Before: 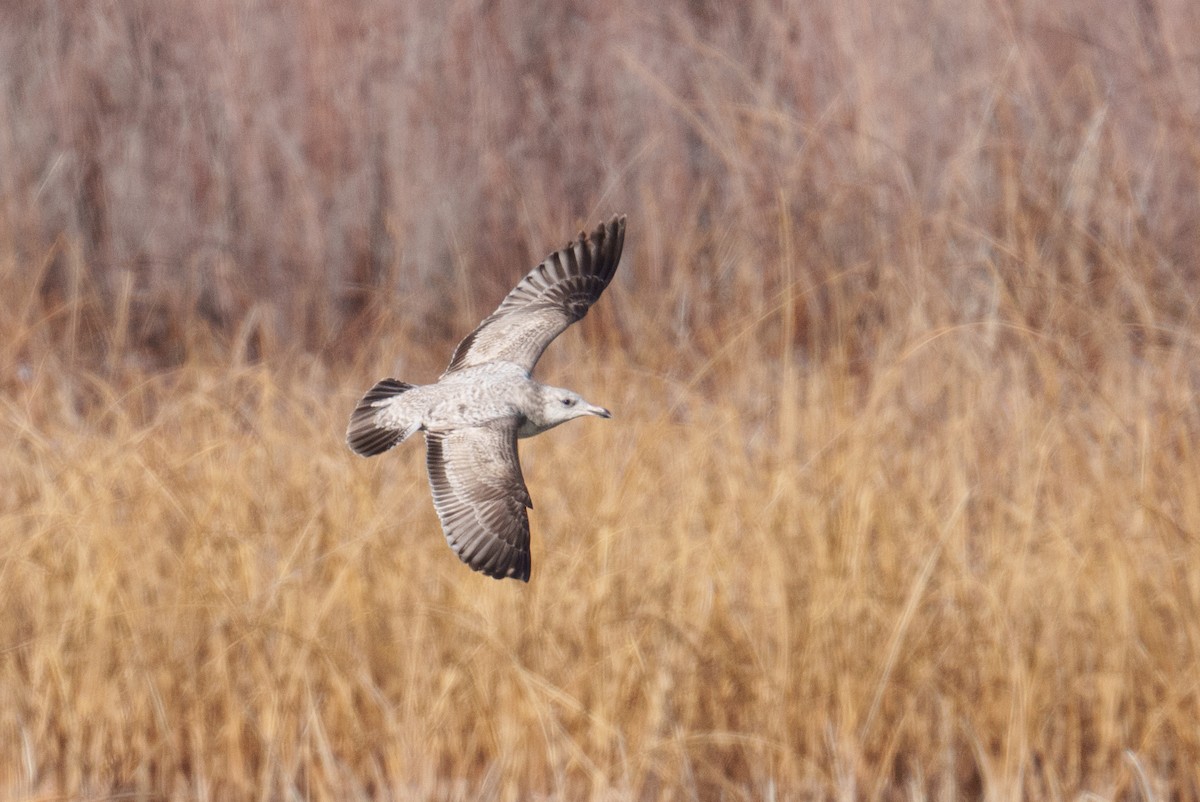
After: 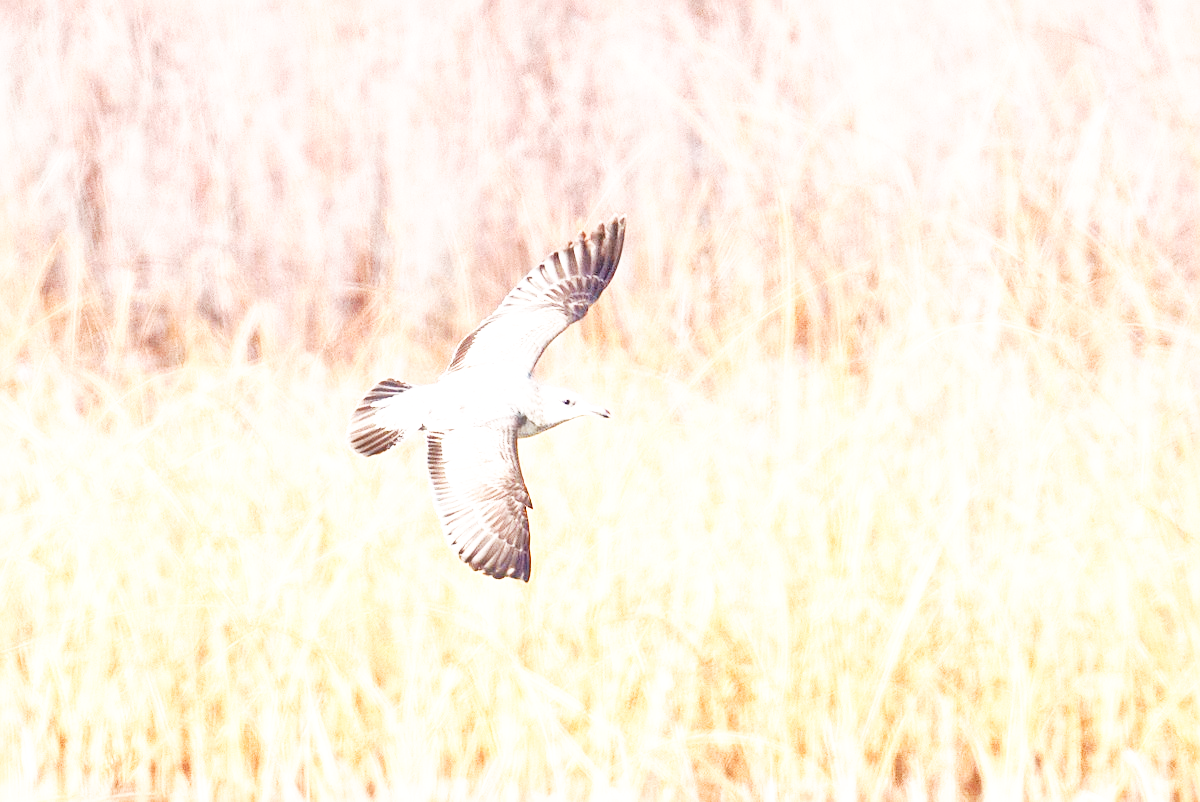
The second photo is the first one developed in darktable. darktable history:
tone equalizer: -7 EV 0.15 EV, -6 EV 0.6 EV, -5 EV 1.15 EV, -4 EV 1.33 EV, -3 EV 1.15 EV, -2 EV 0.6 EV, -1 EV 0.15 EV, mask exposure compensation -0.5 EV
sharpen: on, module defaults
exposure: black level correction 0, exposure 1.1 EV, compensate exposure bias true, compensate highlight preservation false
base curve: curves: ch0 [(0, 0) (0.007, 0.004) (0.027, 0.03) (0.046, 0.07) (0.207, 0.54) (0.442, 0.872) (0.673, 0.972) (1, 1)], preserve colors none
